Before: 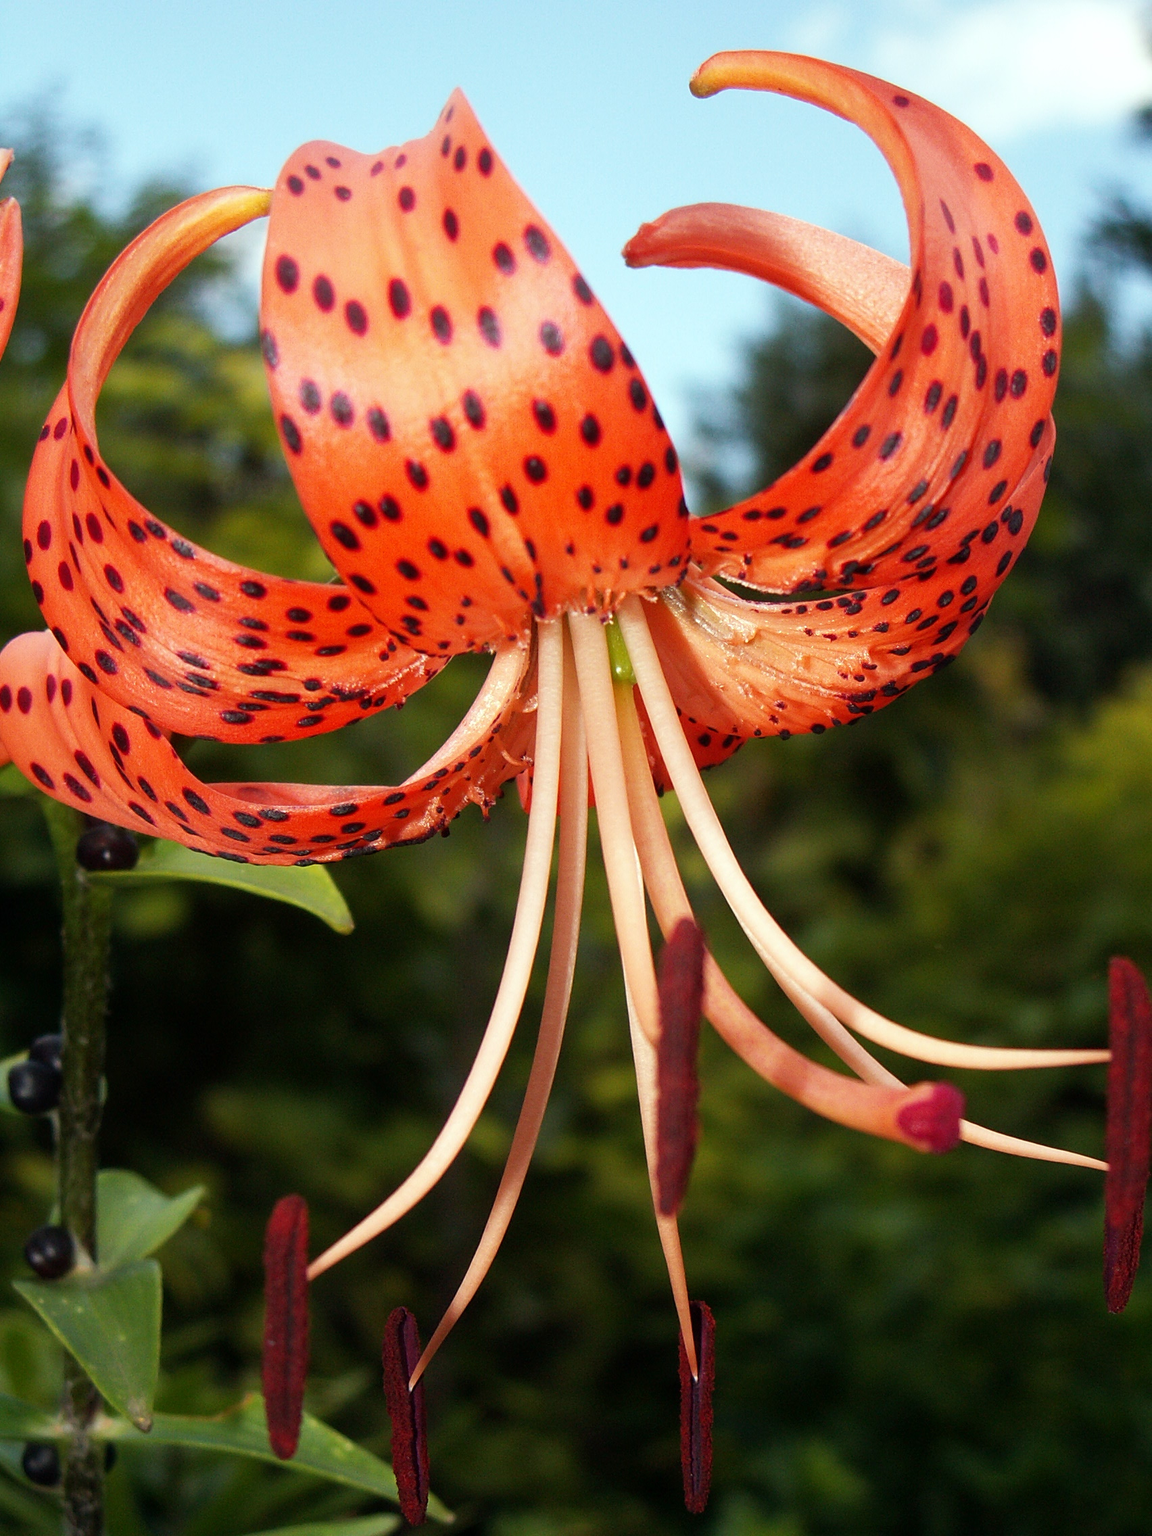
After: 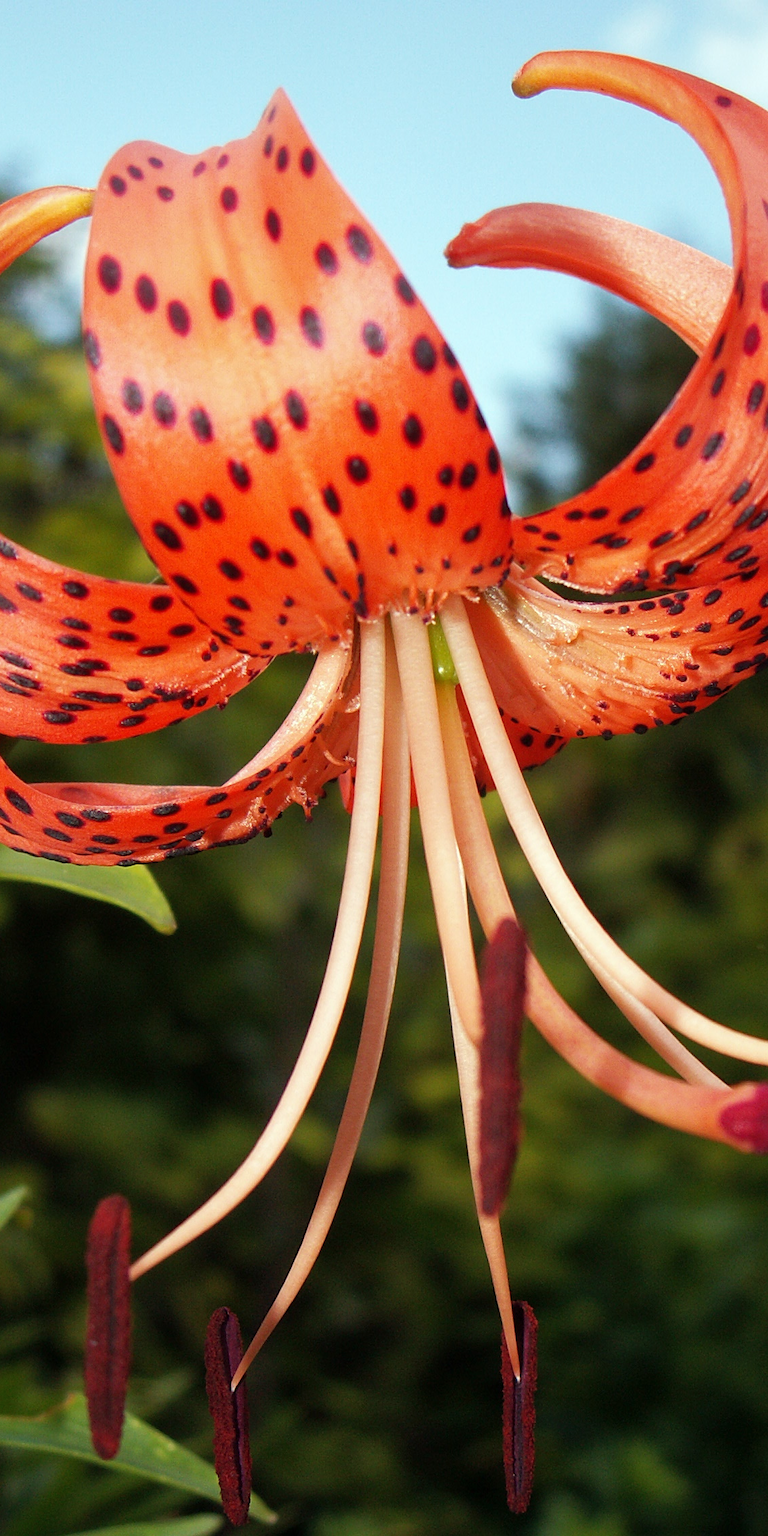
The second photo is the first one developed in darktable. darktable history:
shadows and highlights: shadows 25, highlights -25
crop and rotate: left 15.446%, right 17.836%
